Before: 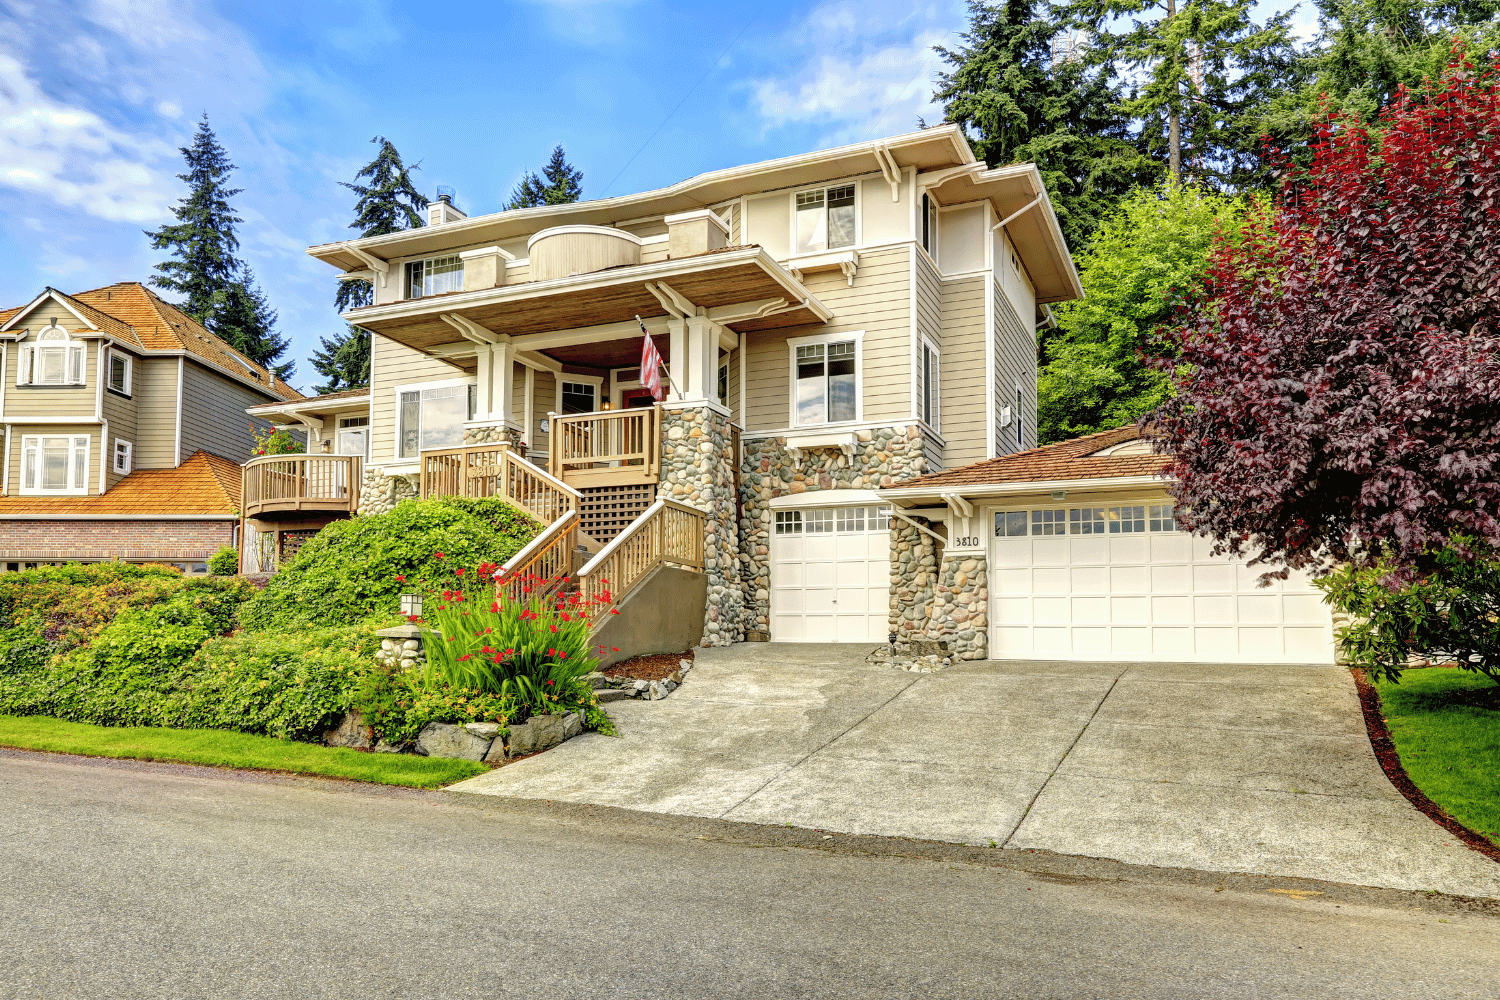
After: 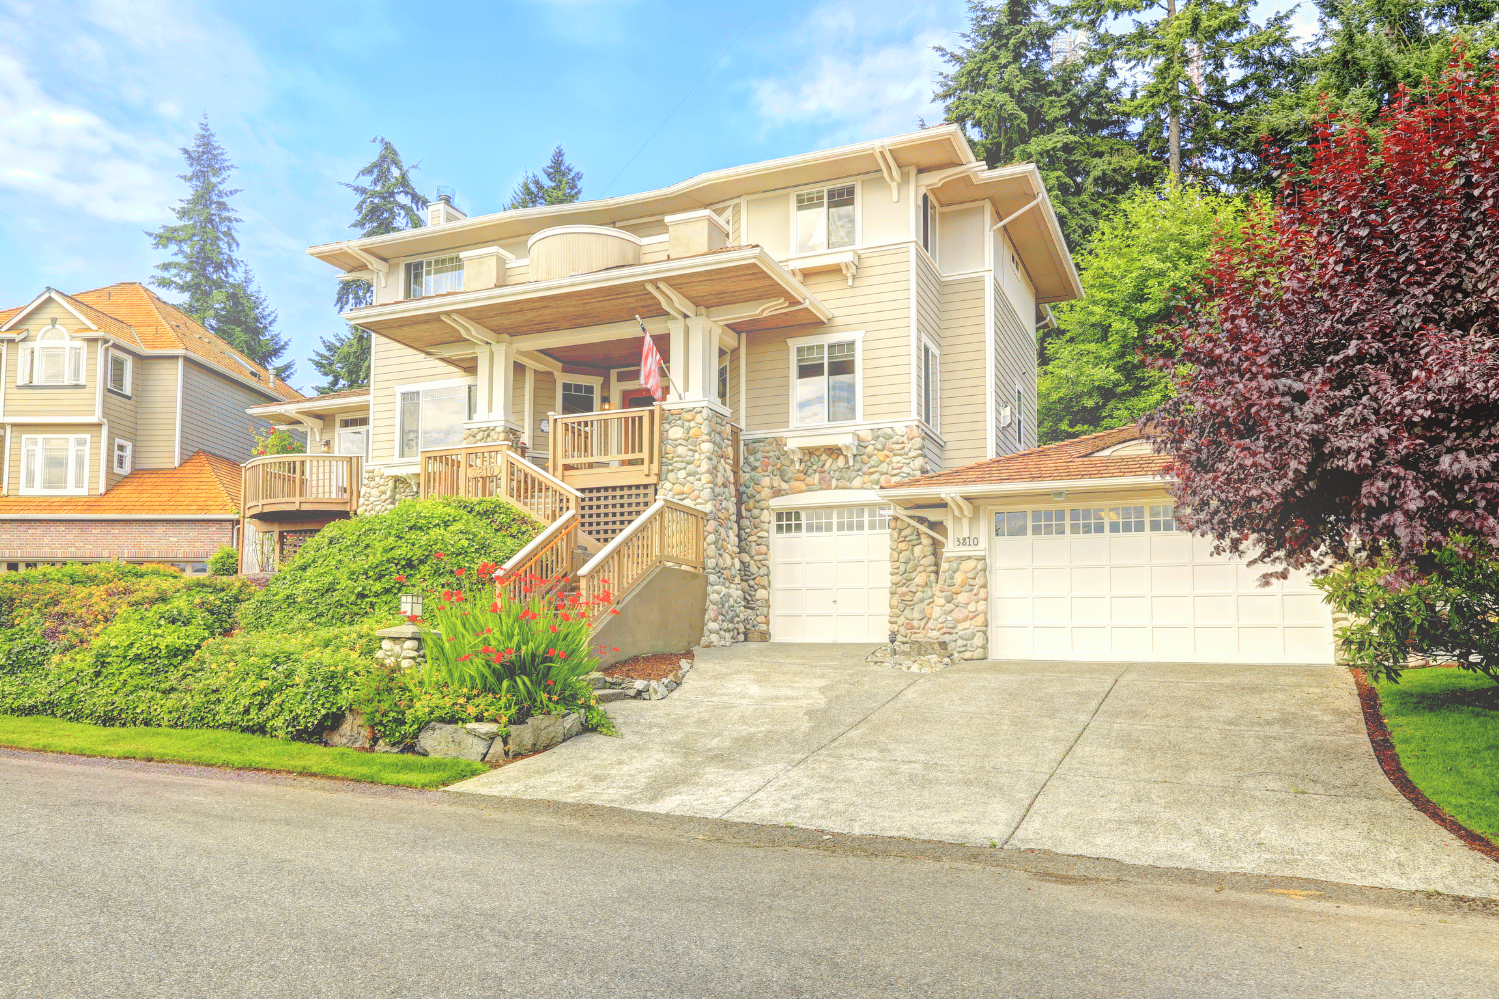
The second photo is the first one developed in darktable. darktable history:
bloom: size 40%
